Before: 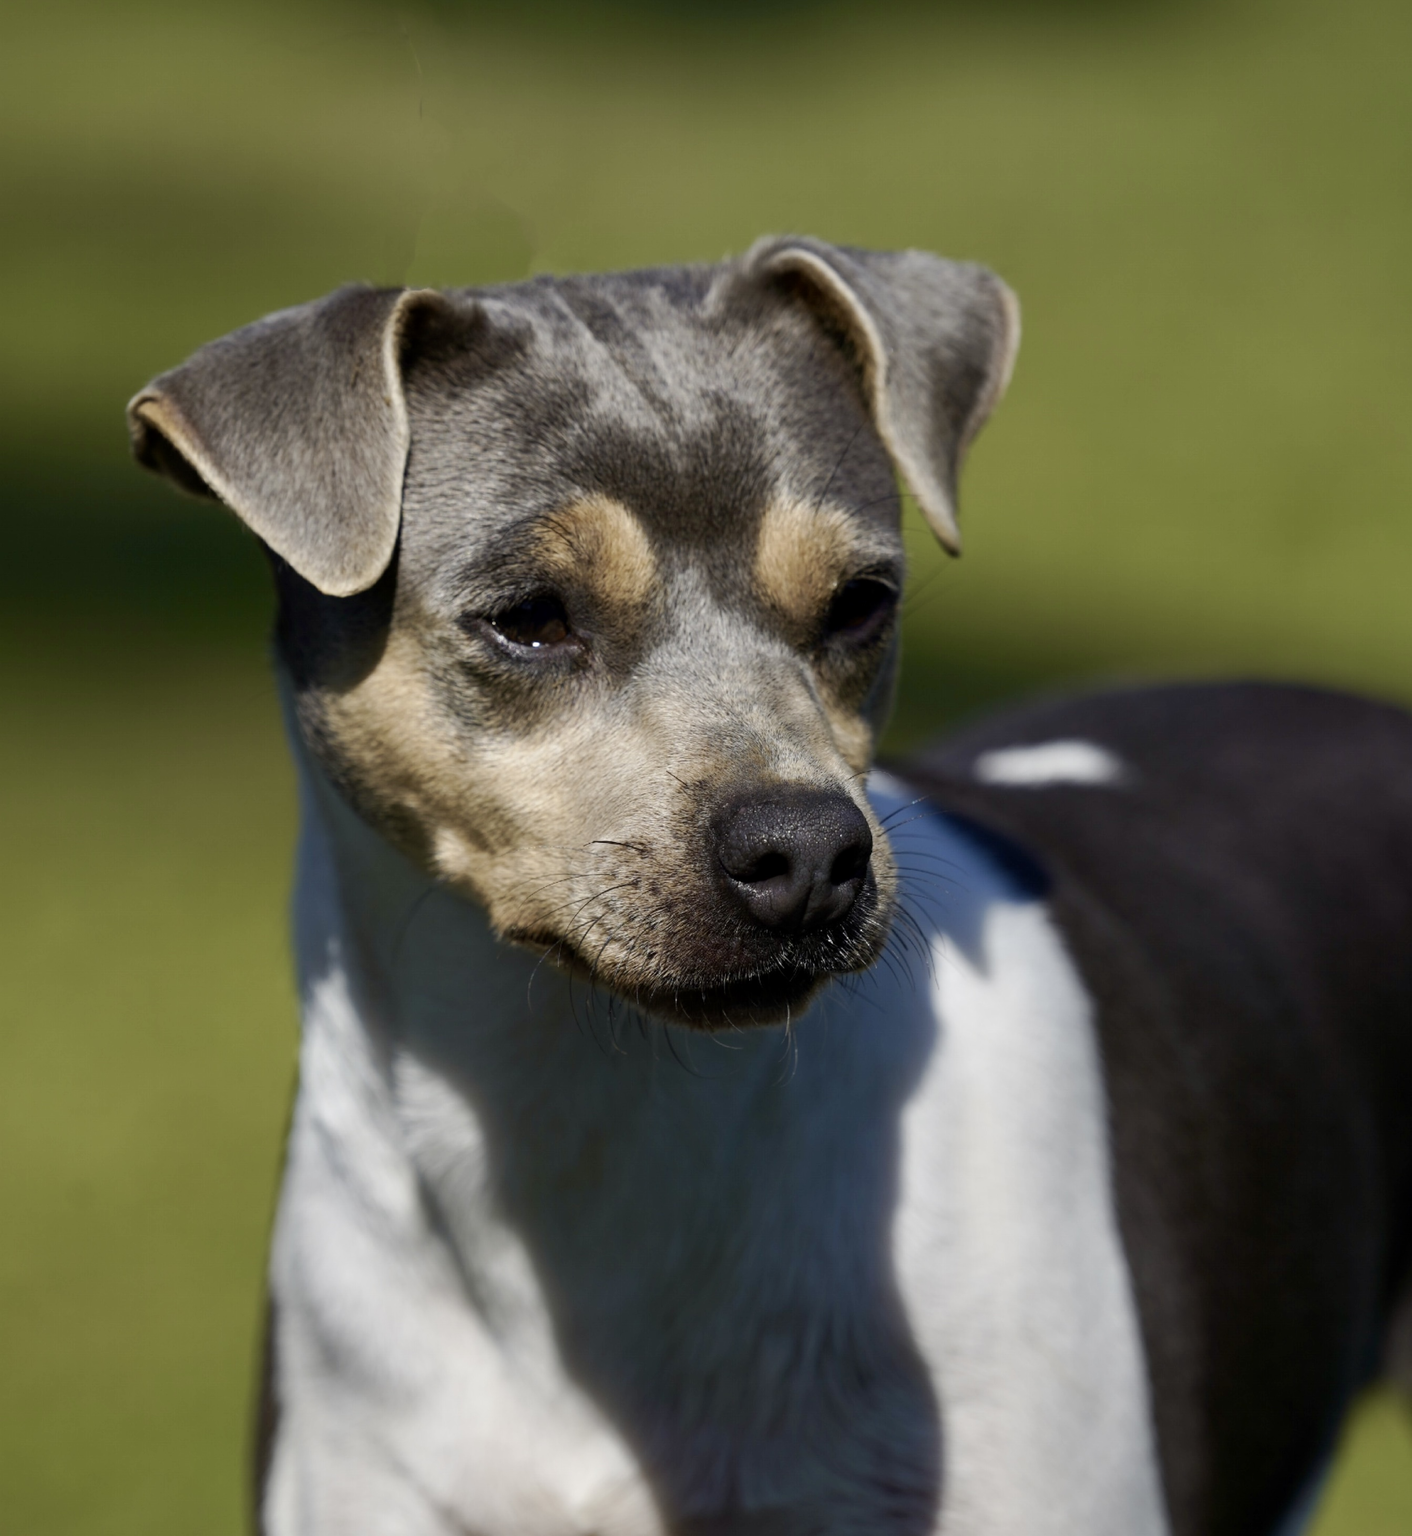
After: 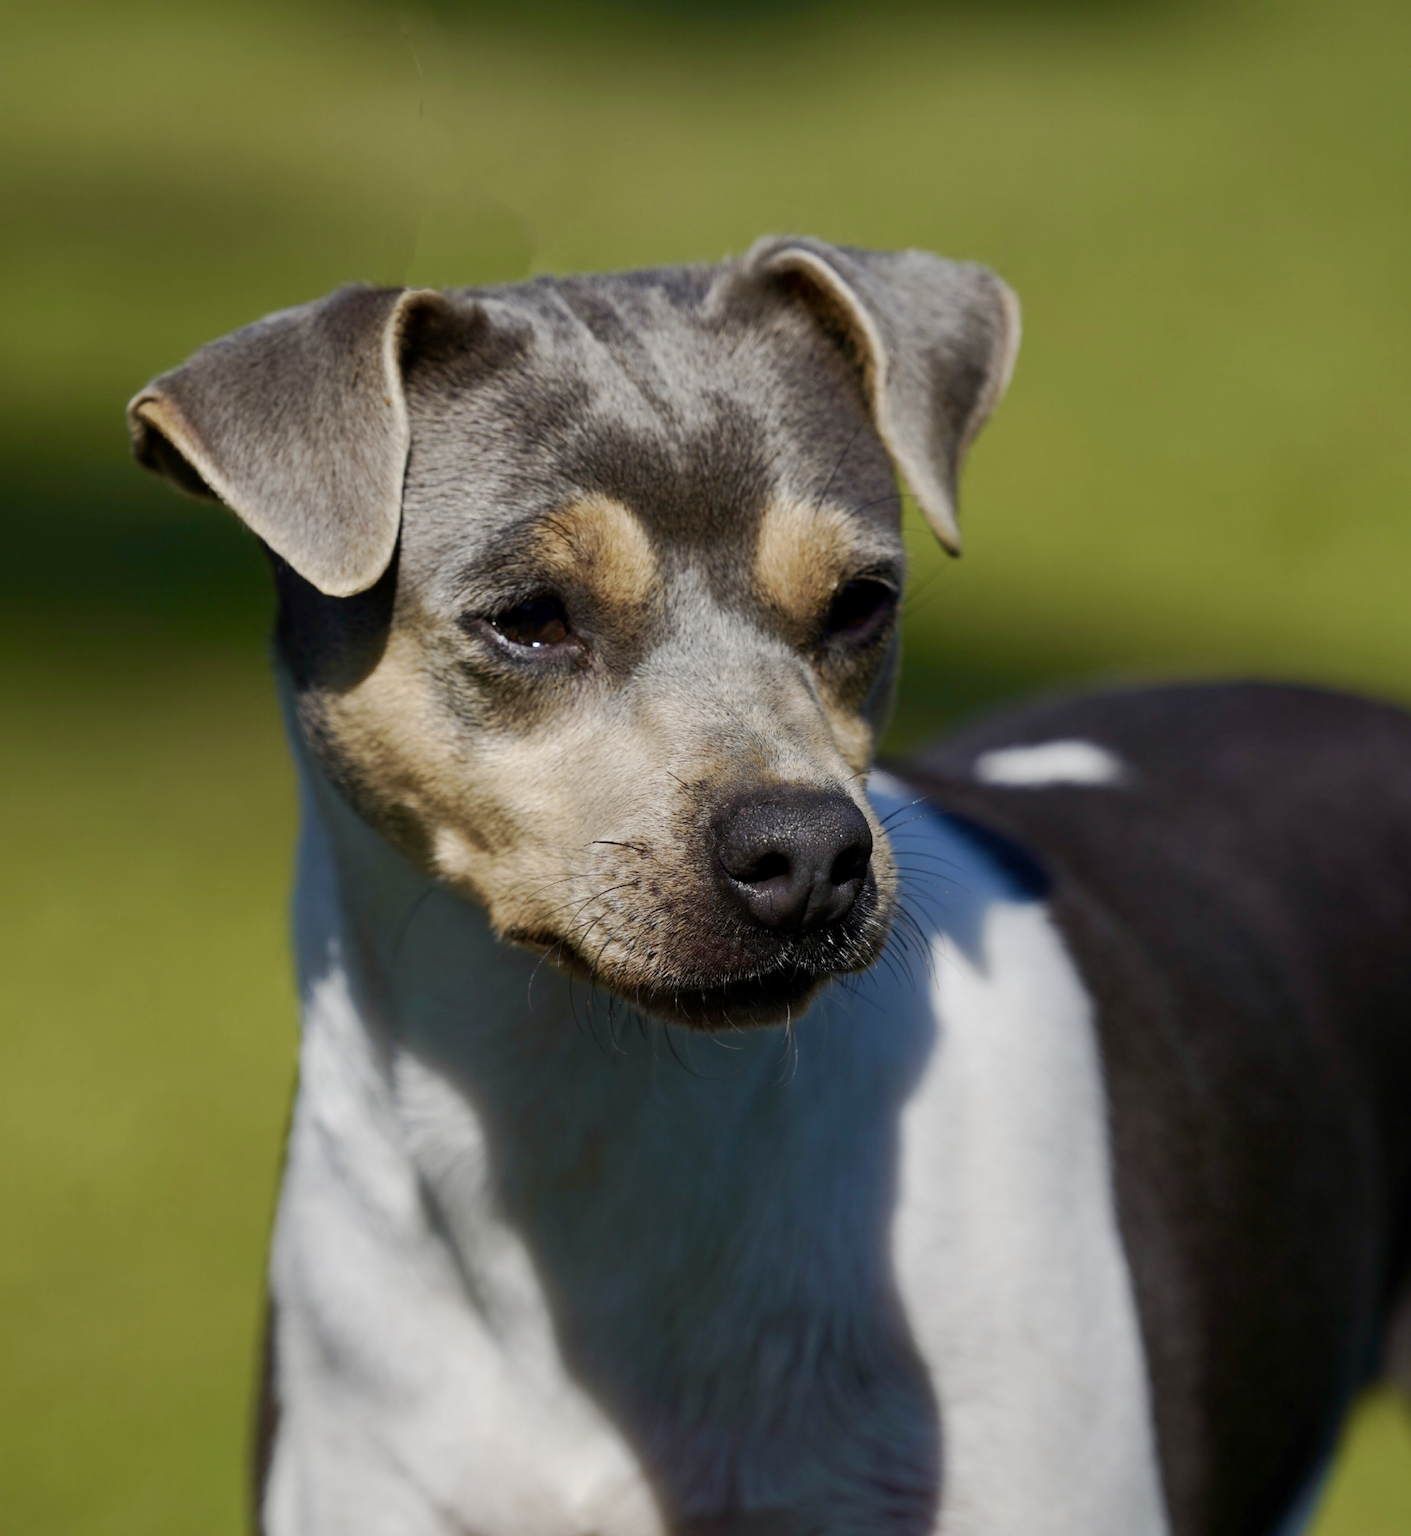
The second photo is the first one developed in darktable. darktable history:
base curve: curves: ch0 [(0, 0) (0.235, 0.266) (0.503, 0.496) (0.786, 0.72) (1, 1)], preserve colors none
